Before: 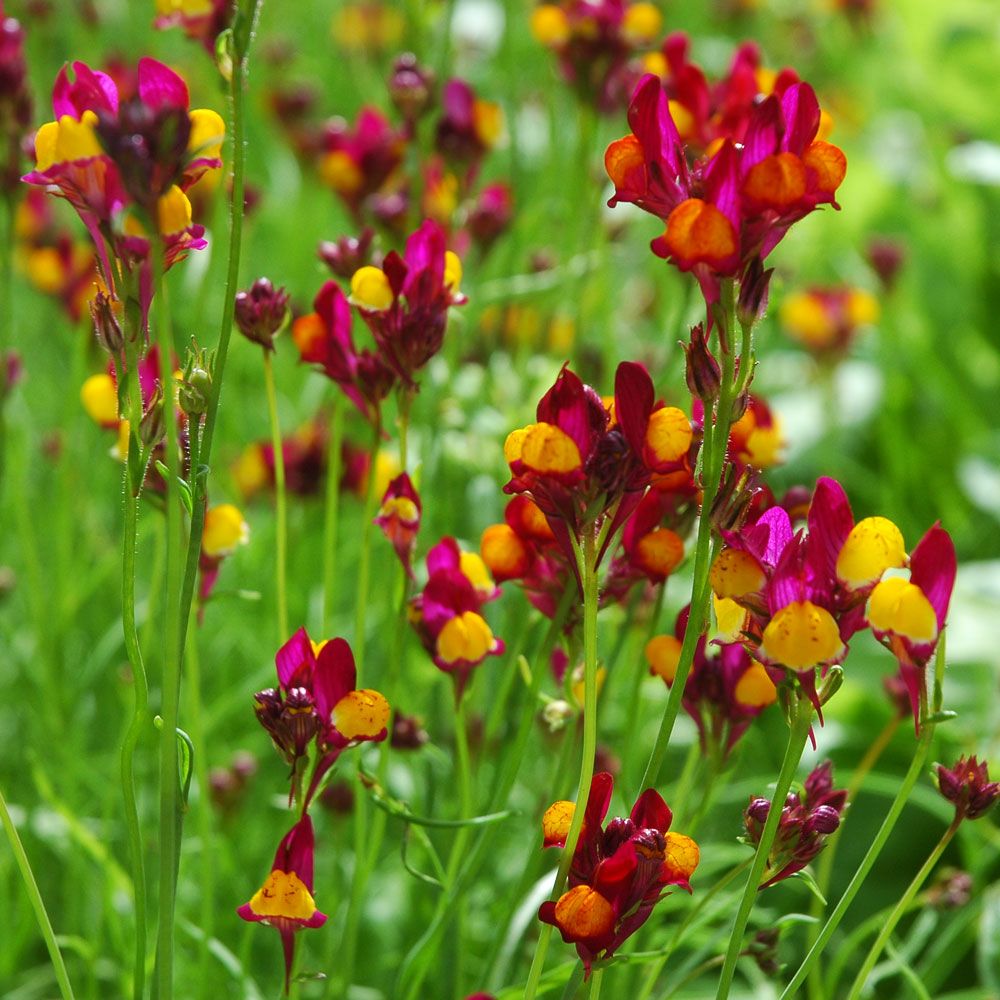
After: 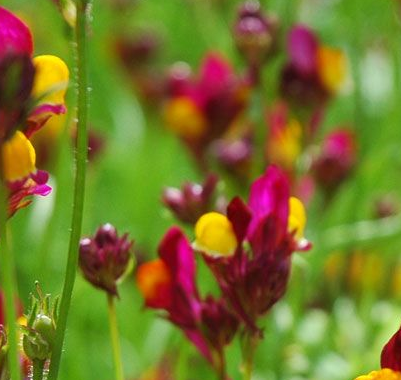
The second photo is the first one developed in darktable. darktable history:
crop: left 15.698%, top 5.453%, right 44.166%, bottom 56.461%
